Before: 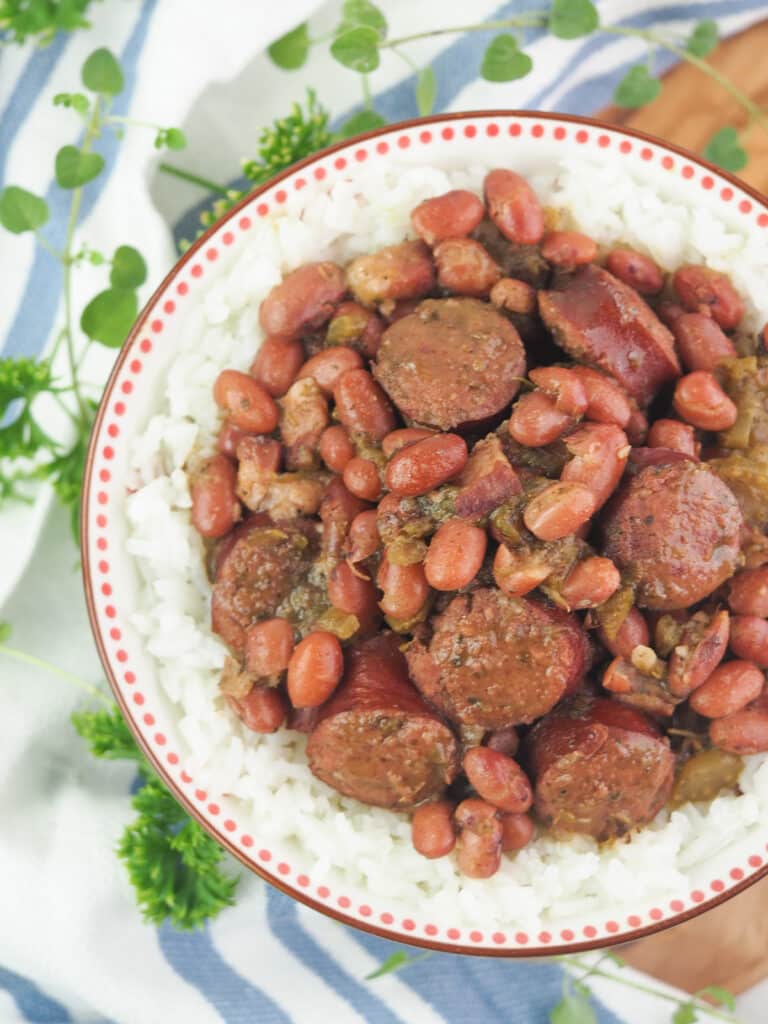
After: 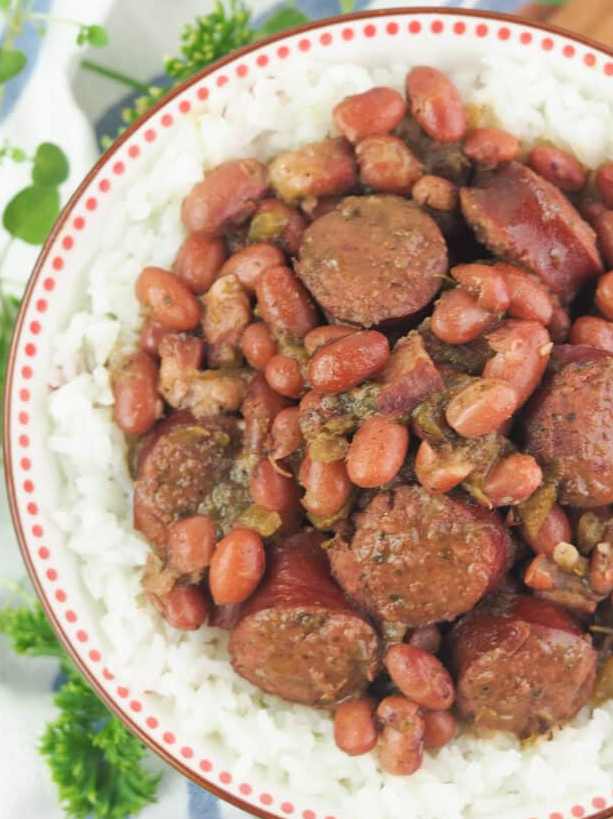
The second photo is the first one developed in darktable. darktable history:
crop and rotate: left 10.165%, top 10.075%, right 9.988%, bottom 9.915%
